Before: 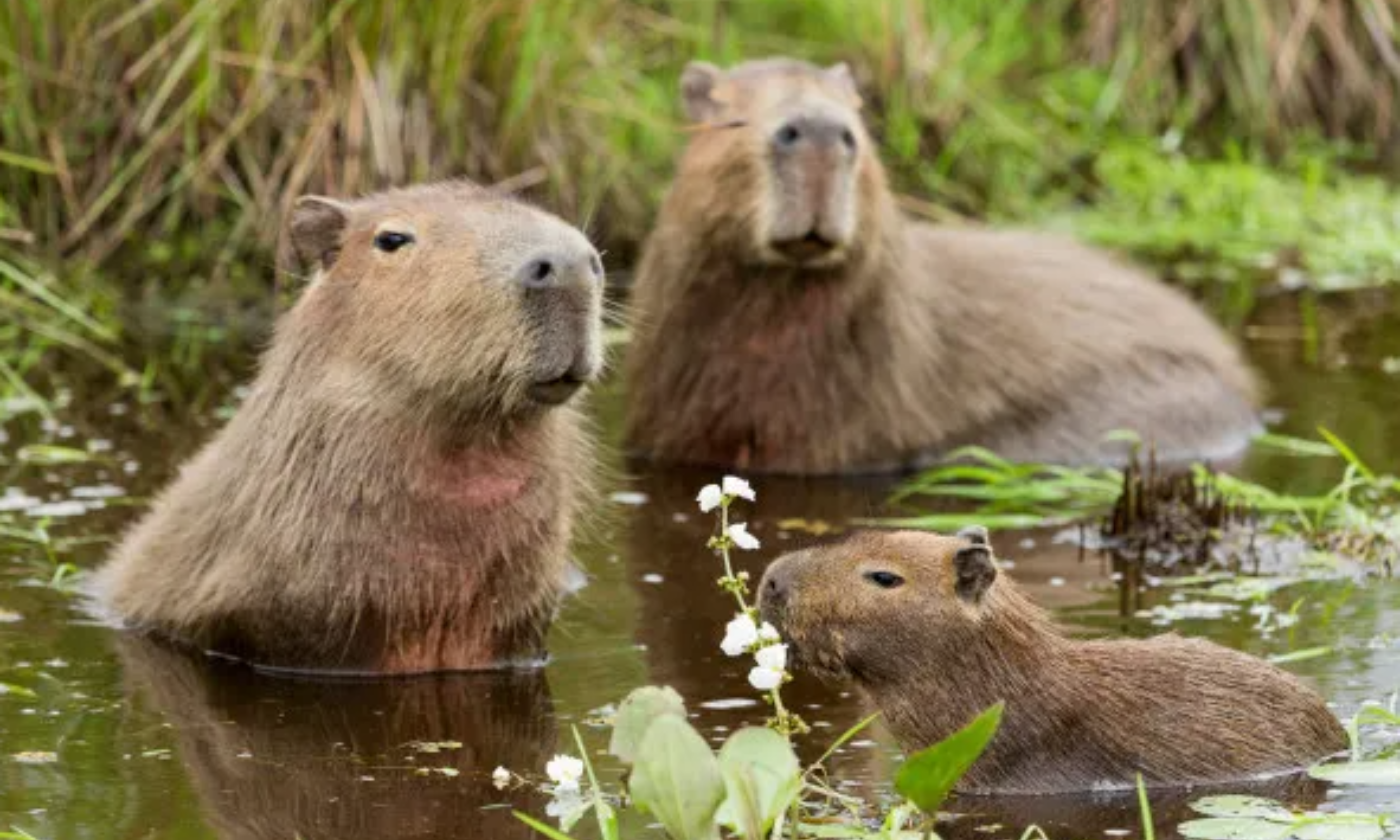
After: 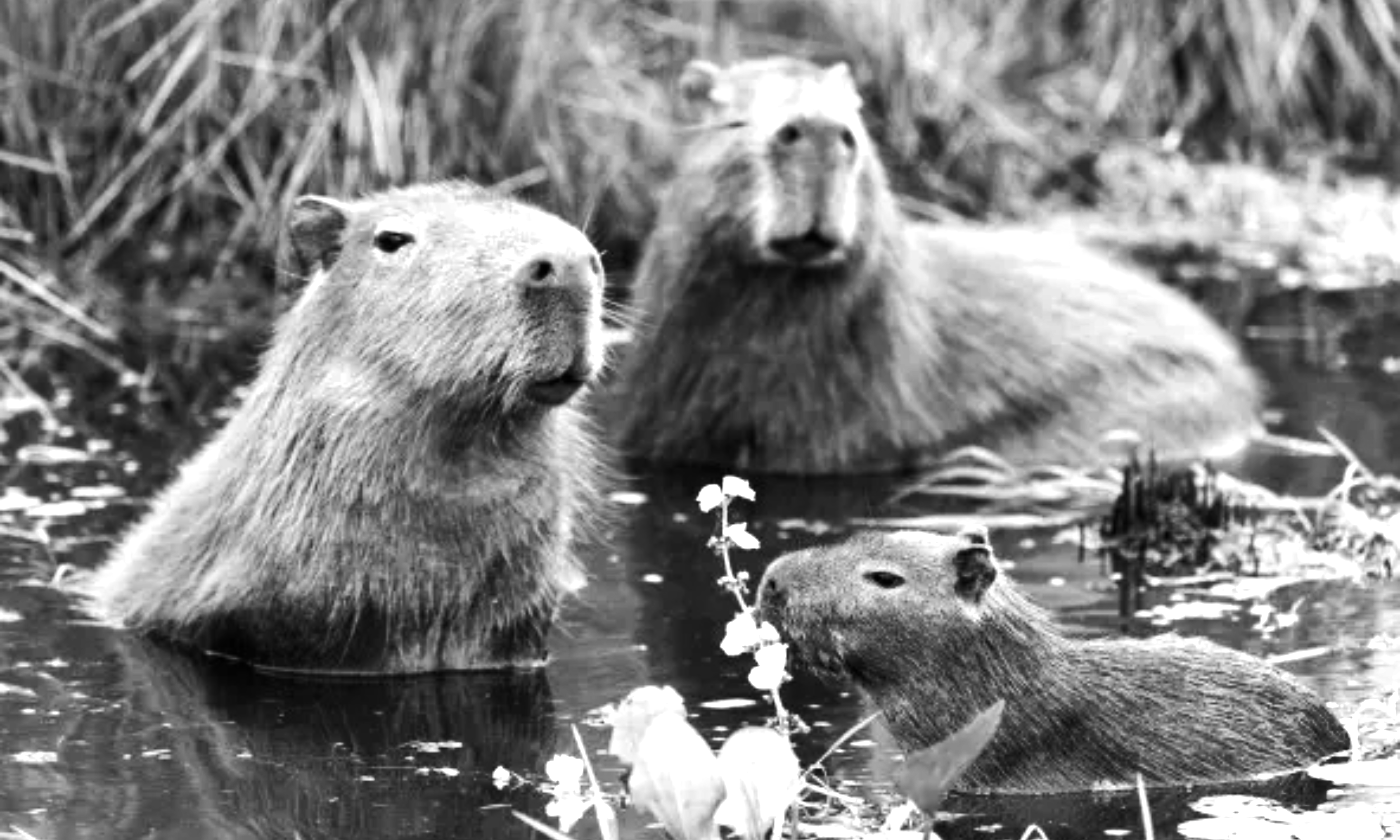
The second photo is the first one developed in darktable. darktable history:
tone equalizer: -8 EV -1.08 EV, -7 EV -1.01 EV, -6 EV -0.867 EV, -5 EV -0.578 EV, -3 EV 0.578 EV, -2 EV 0.867 EV, -1 EV 1.01 EV, +0 EV 1.08 EV, edges refinement/feathering 500, mask exposure compensation -1.57 EV, preserve details no
monochrome: on, module defaults
shadows and highlights: soften with gaussian
